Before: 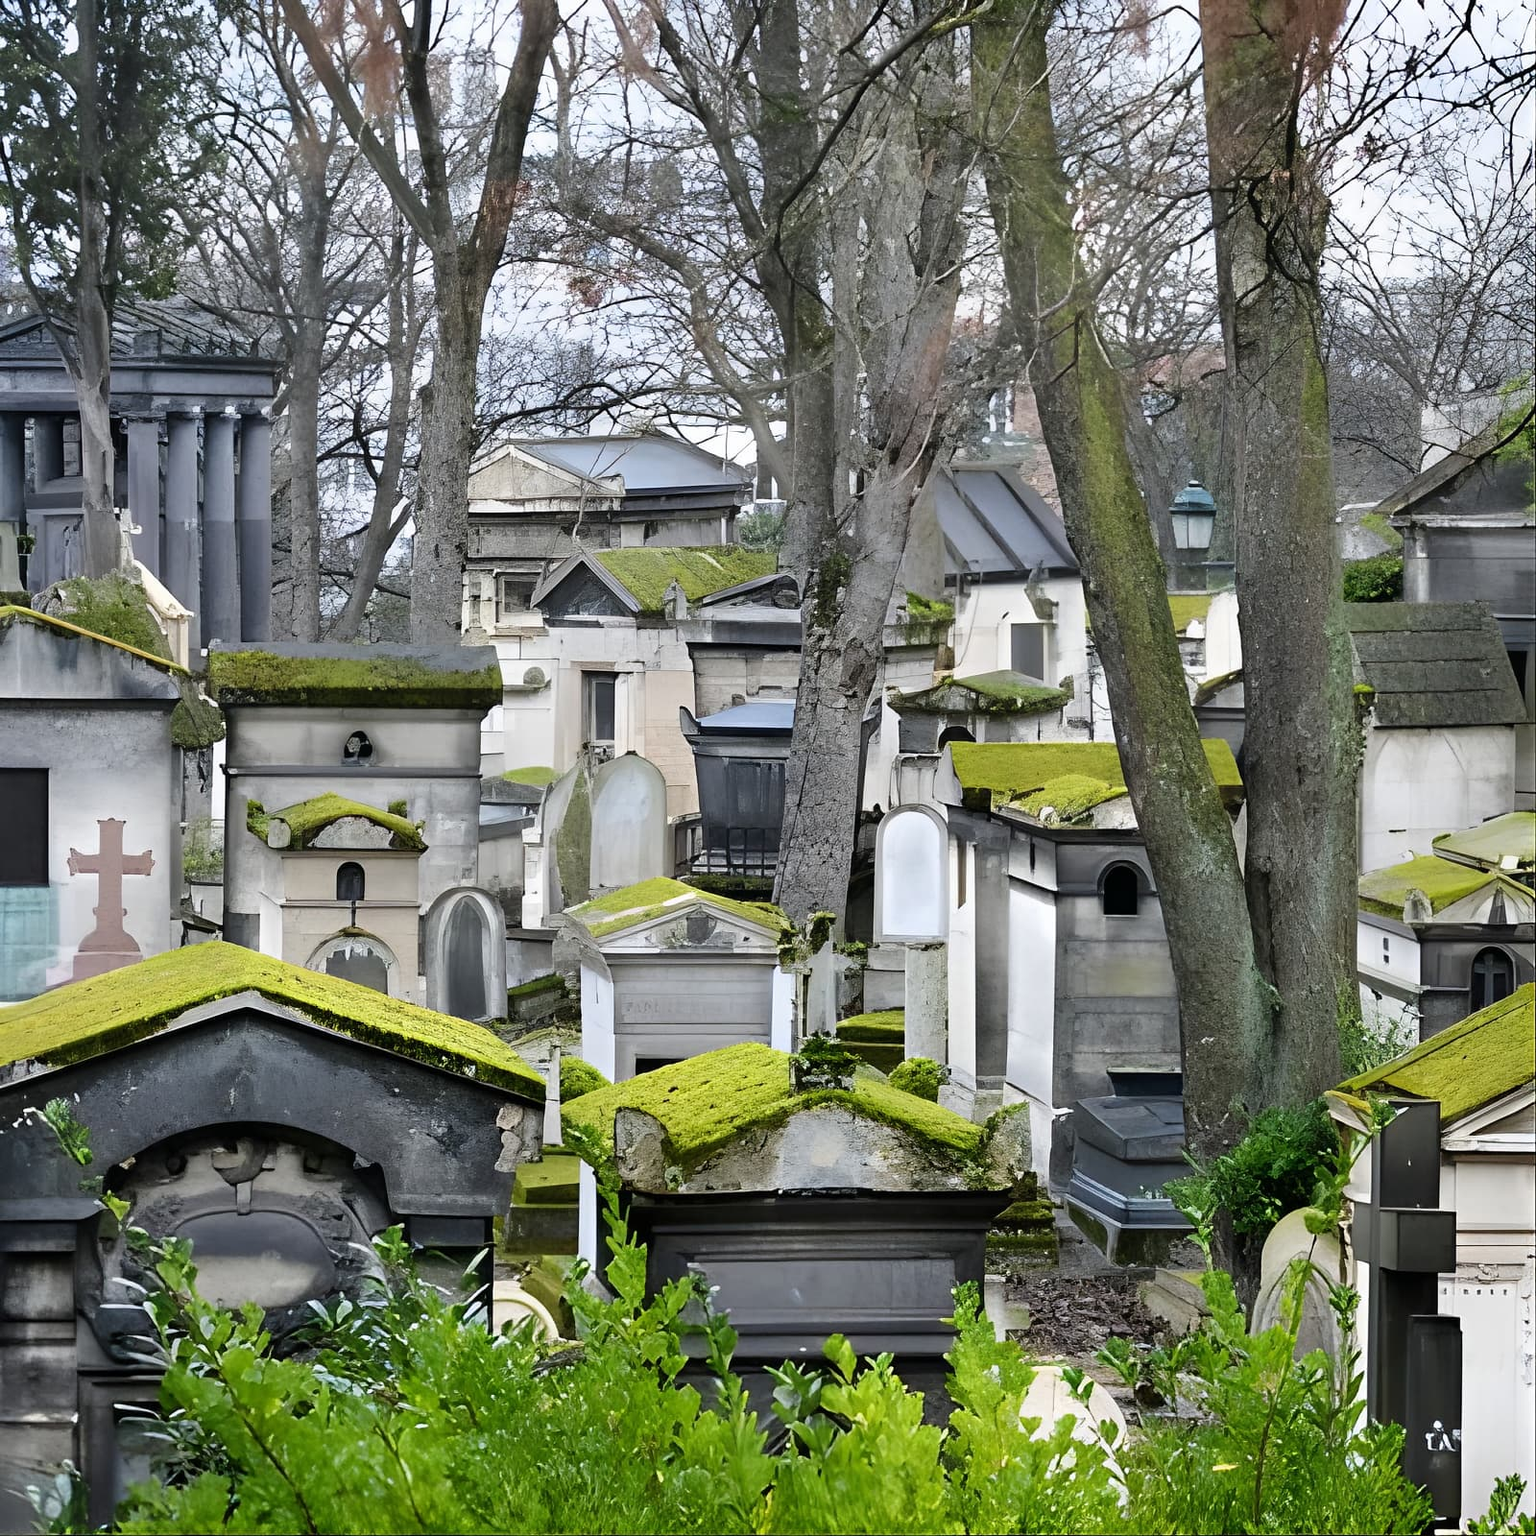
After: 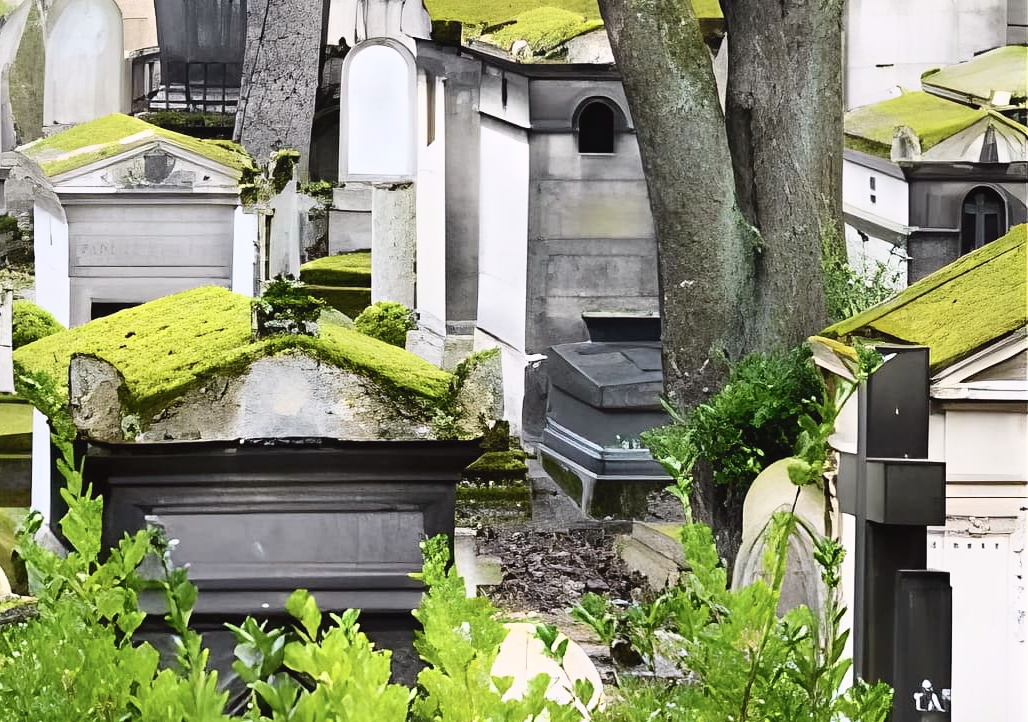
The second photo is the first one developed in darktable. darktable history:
crop and rotate: left 35.747%, top 50.021%, bottom 4.804%
tone curve: curves: ch0 [(0.003, 0.029) (0.202, 0.232) (0.46, 0.56) (0.611, 0.739) (0.843, 0.941) (1, 0.99)]; ch1 [(0, 0) (0.35, 0.356) (0.45, 0.453) (0.508, 0.515) (0.617, 0.601) (1, 1)]; ch2 [(0, 0) (0.456, 0.469) (0.5, 0.5) (0.556, 0.566) (0.635, 0.642) (1, 1)], color space Lab, independent channels, preserve colors none
